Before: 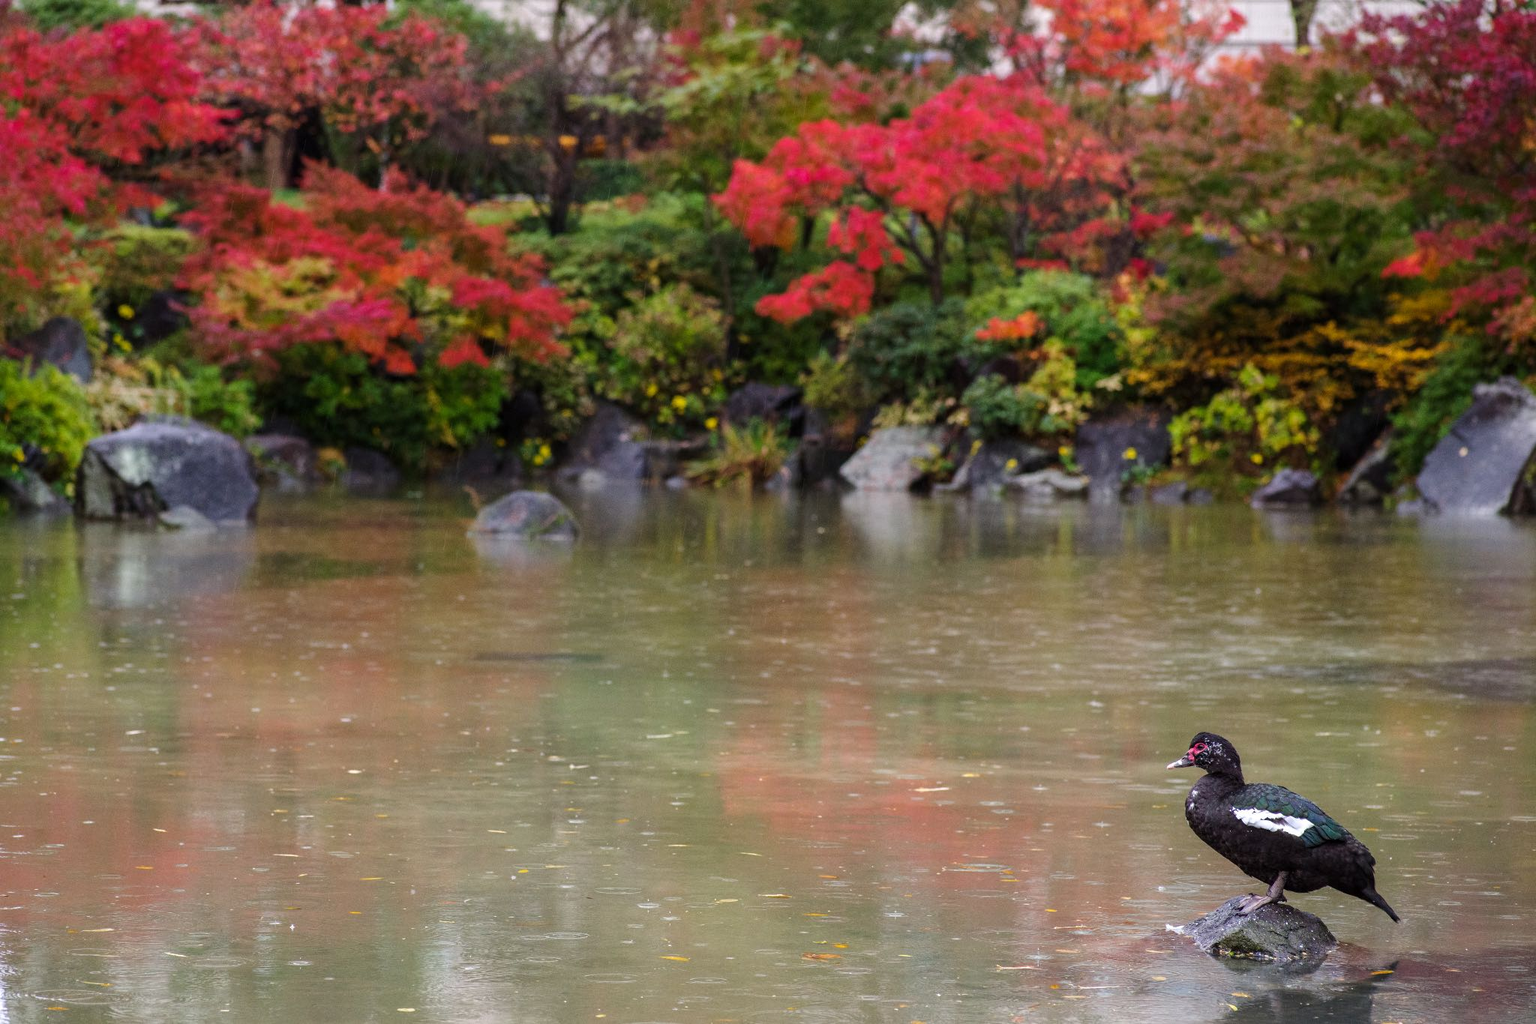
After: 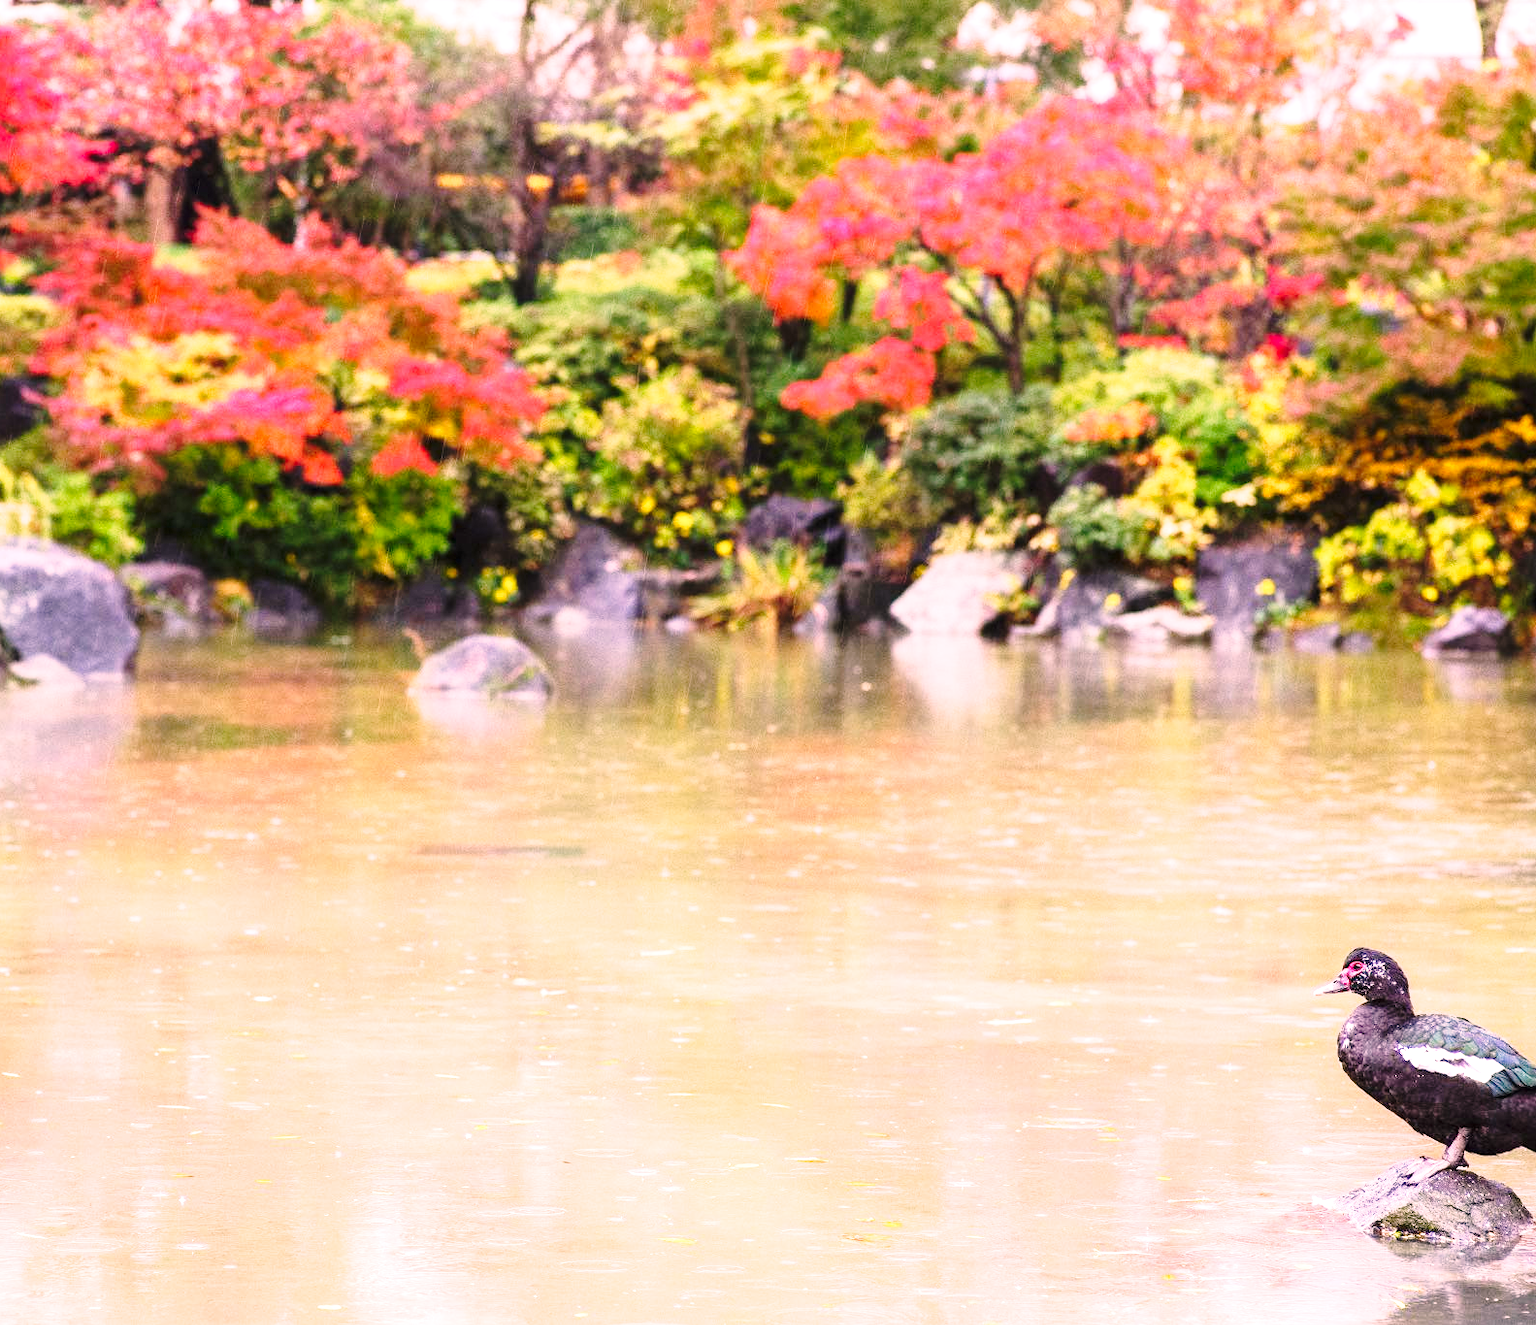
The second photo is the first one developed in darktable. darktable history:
color correction: highlights a* 14.71, highlights b* 4.72
exposure: black level correction 0, exposure 1.368 EV, compensate exposure bias true, compensate highlight preservation false
base curve: curves: ch0 [(0, 0) (0.028, 0.03) (0.121, 0.232) (0.46, 0.748) (0.859, 0.968) (1, 1)], preserve colors none
crop: left 9.867%, right 12.795%
